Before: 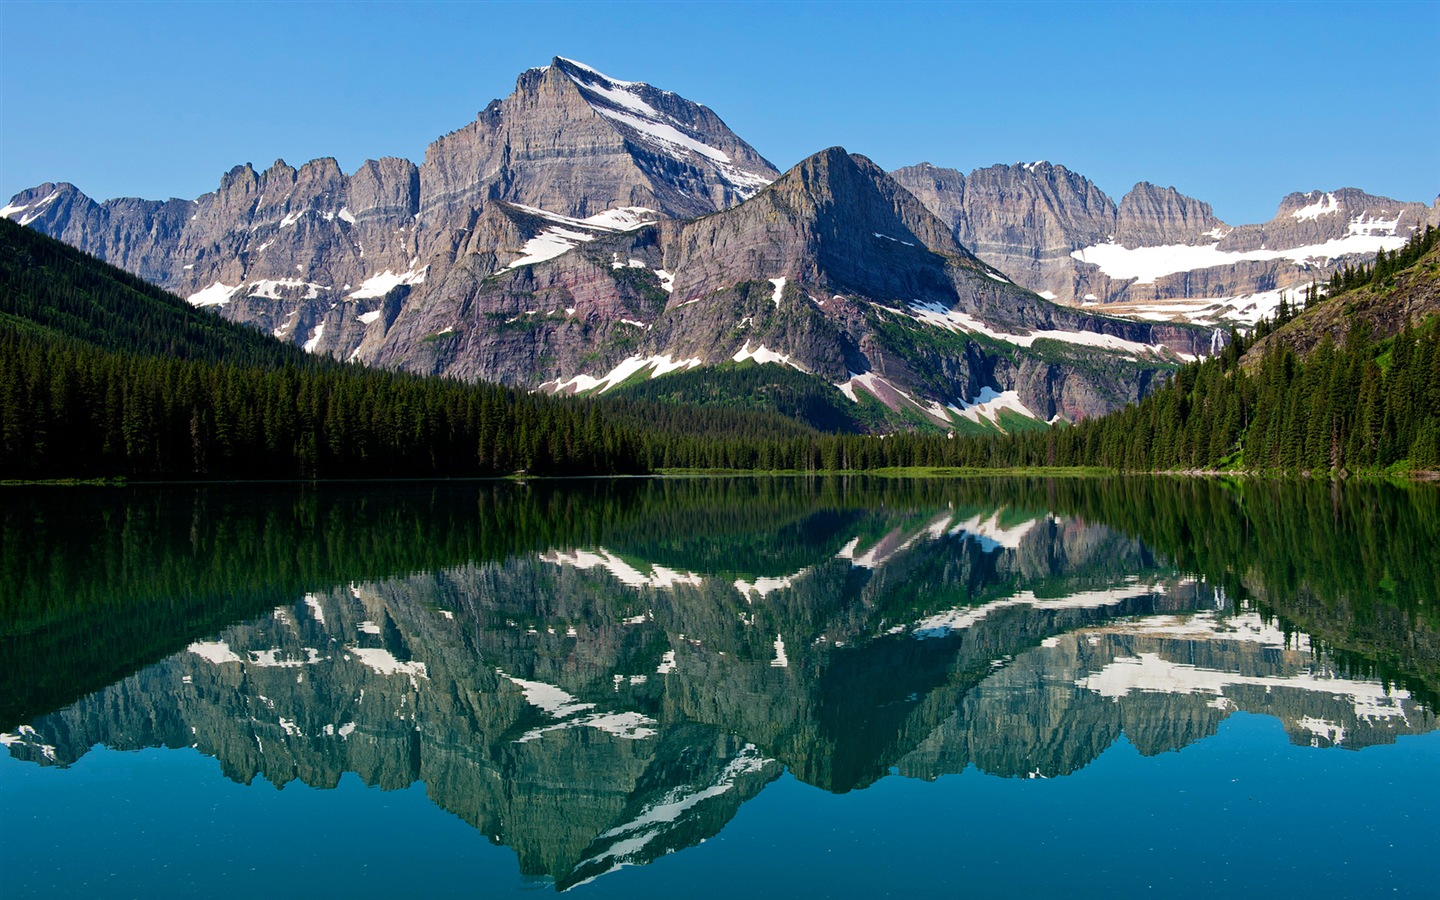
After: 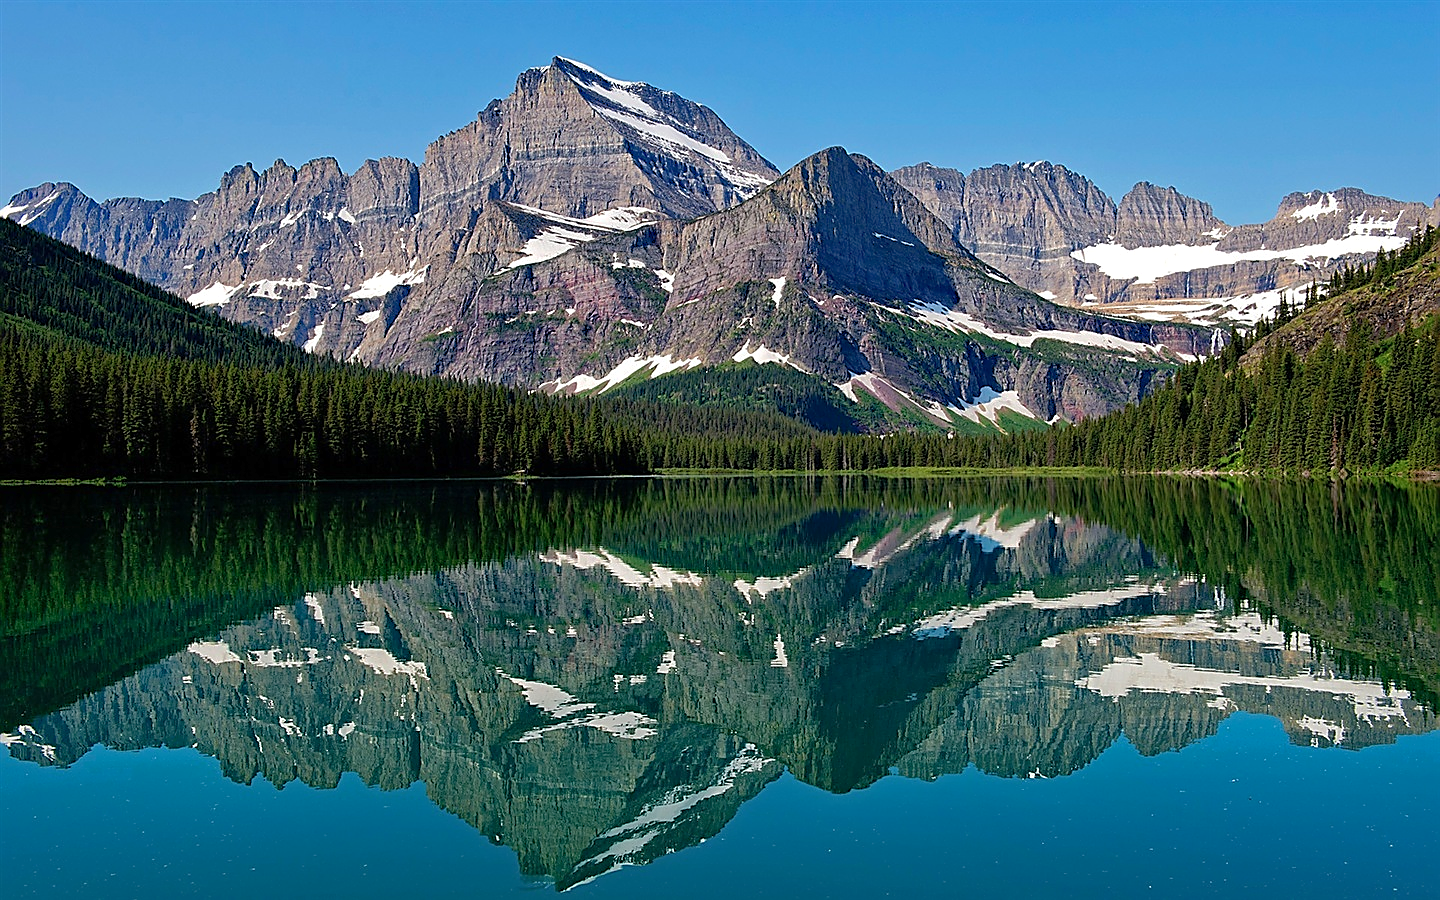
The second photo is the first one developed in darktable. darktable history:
shadows and highlights: on, module defaults
sharpen: radius 1.4, amount 1.25, threshold 0.7
haze removal: compatibility mode true, adaptive false
contrast brightness saturation: saturation -0.05
